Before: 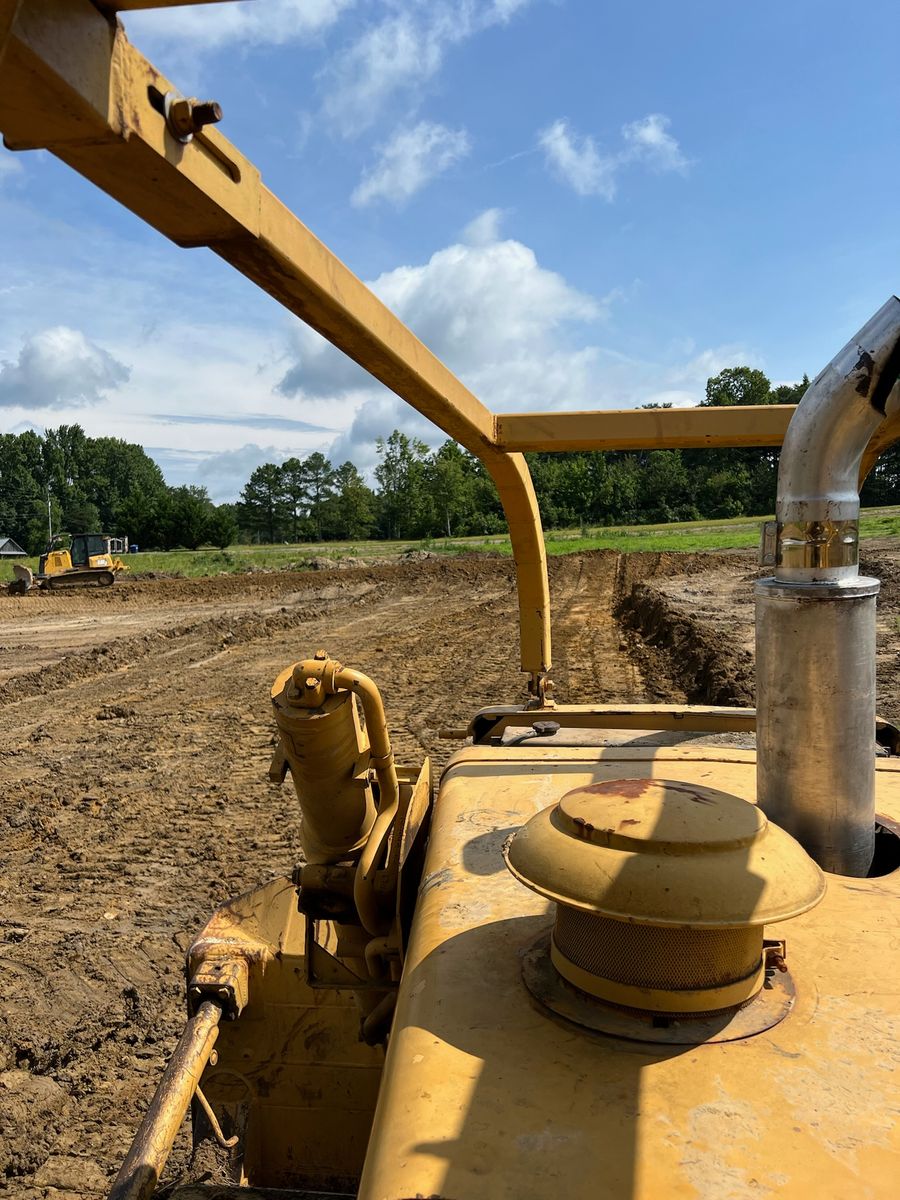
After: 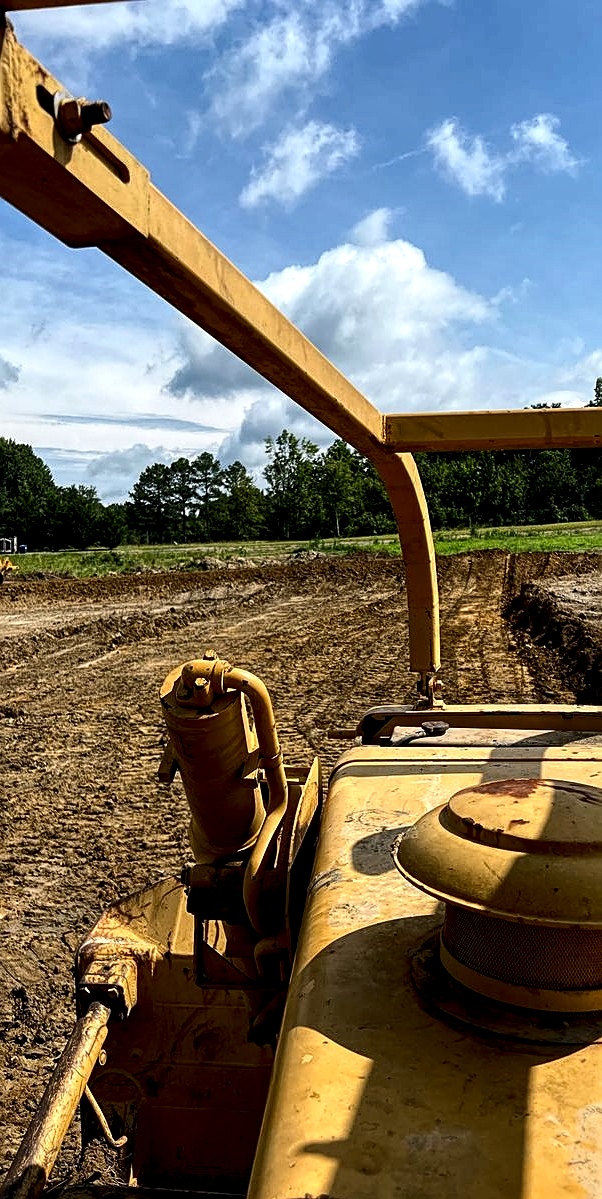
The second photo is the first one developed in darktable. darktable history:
local contrast: highlights 102%, shadows 103%, detail 199%, midtone range 0.2
sharpen: amount 0.493
contrast brightness saturation: contrast 0.2, brightness -0.103, saturation 0.101
crop and rotate: left 12.352%, right 20.73%
